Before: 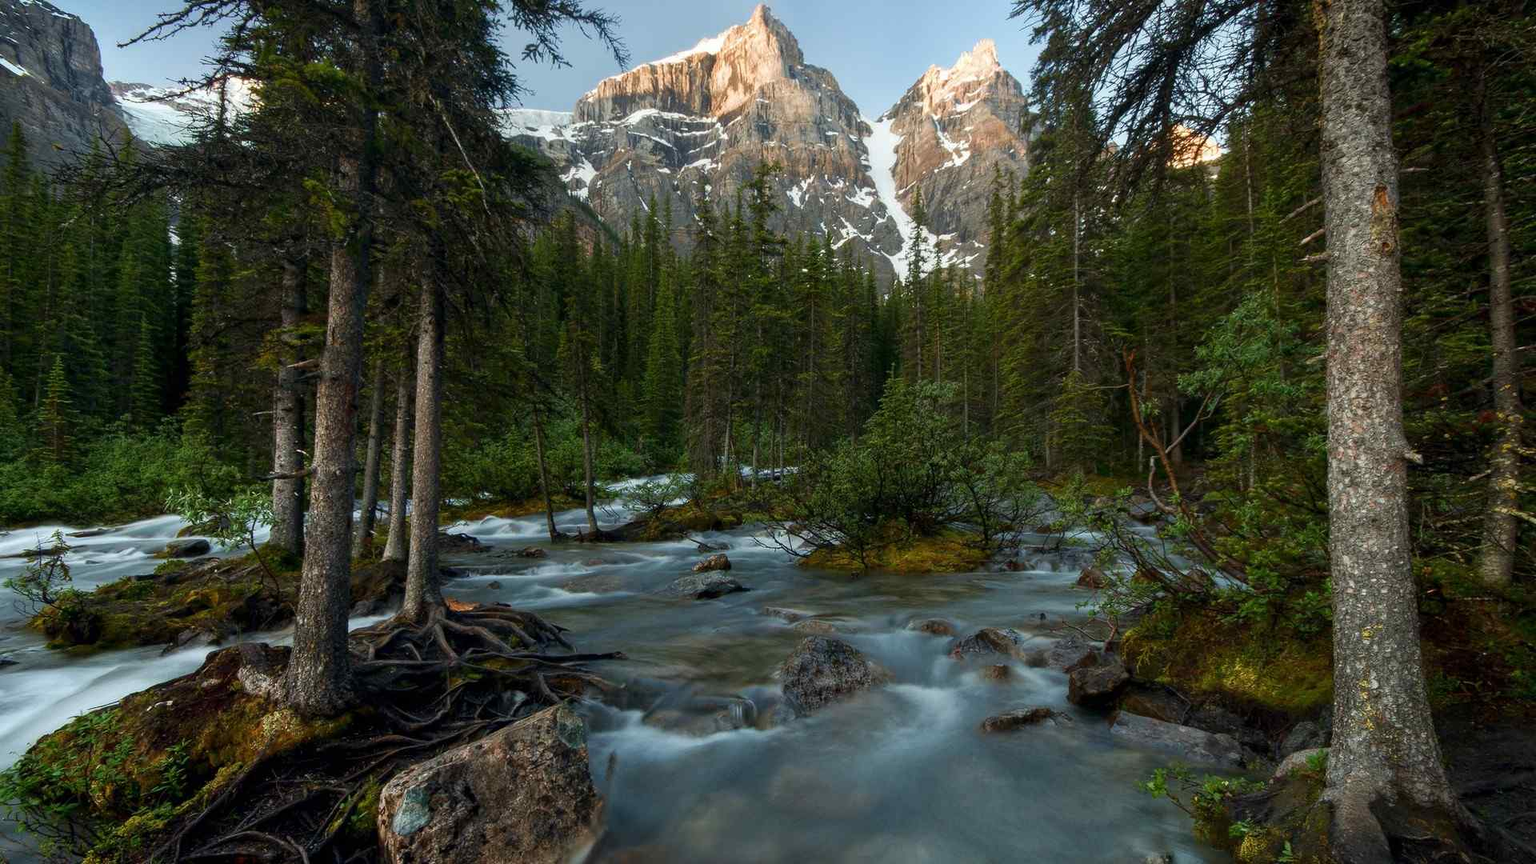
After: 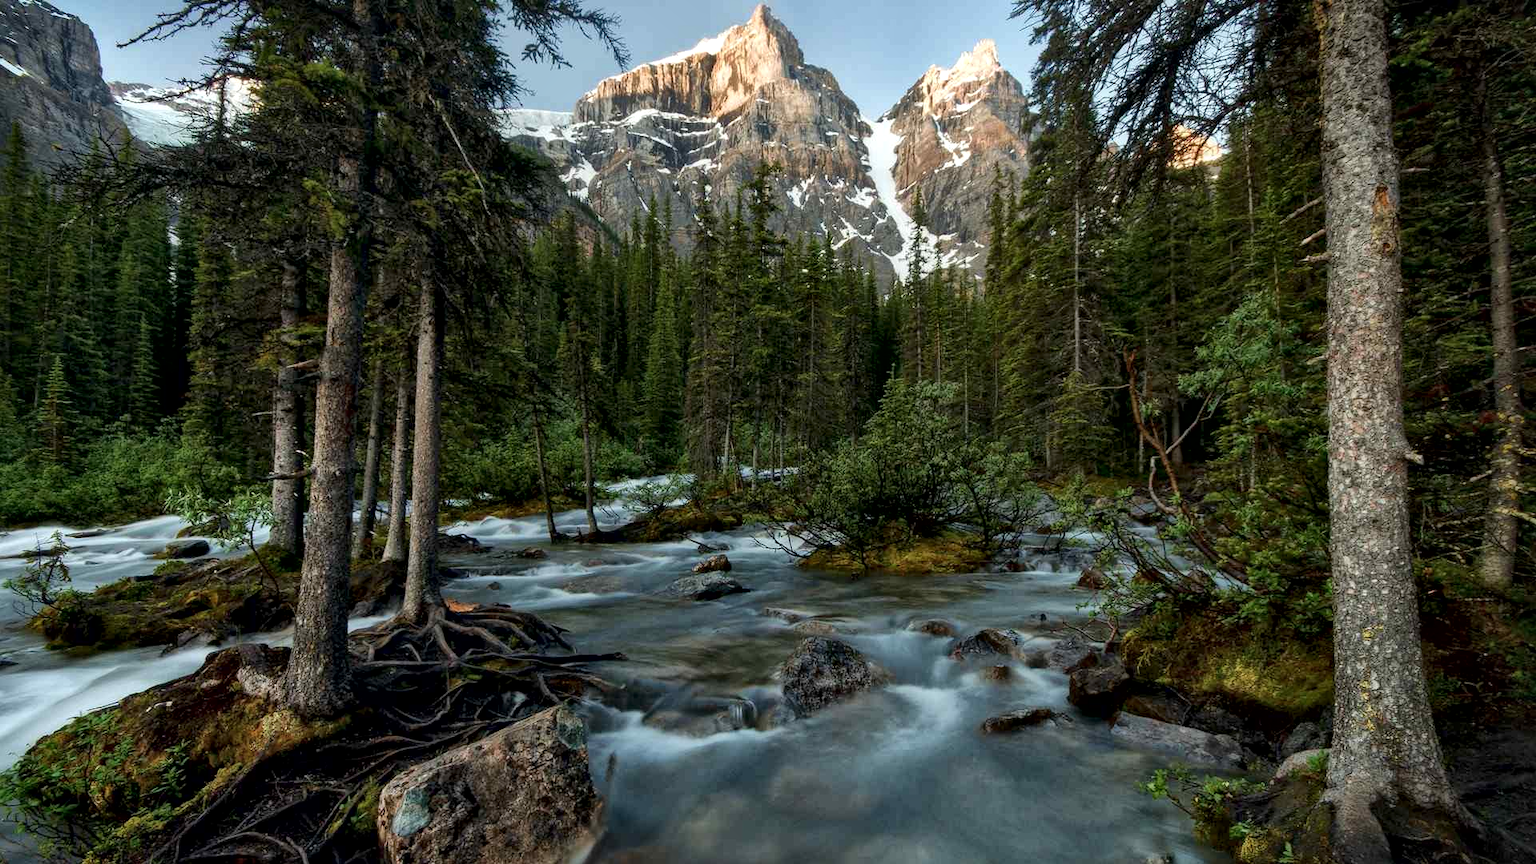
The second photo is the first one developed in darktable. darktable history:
crop: left 0.084%
local contrast: mode bilateral grid, contrast 20, coarseness 50, detail 172%, midtone range 0.2
